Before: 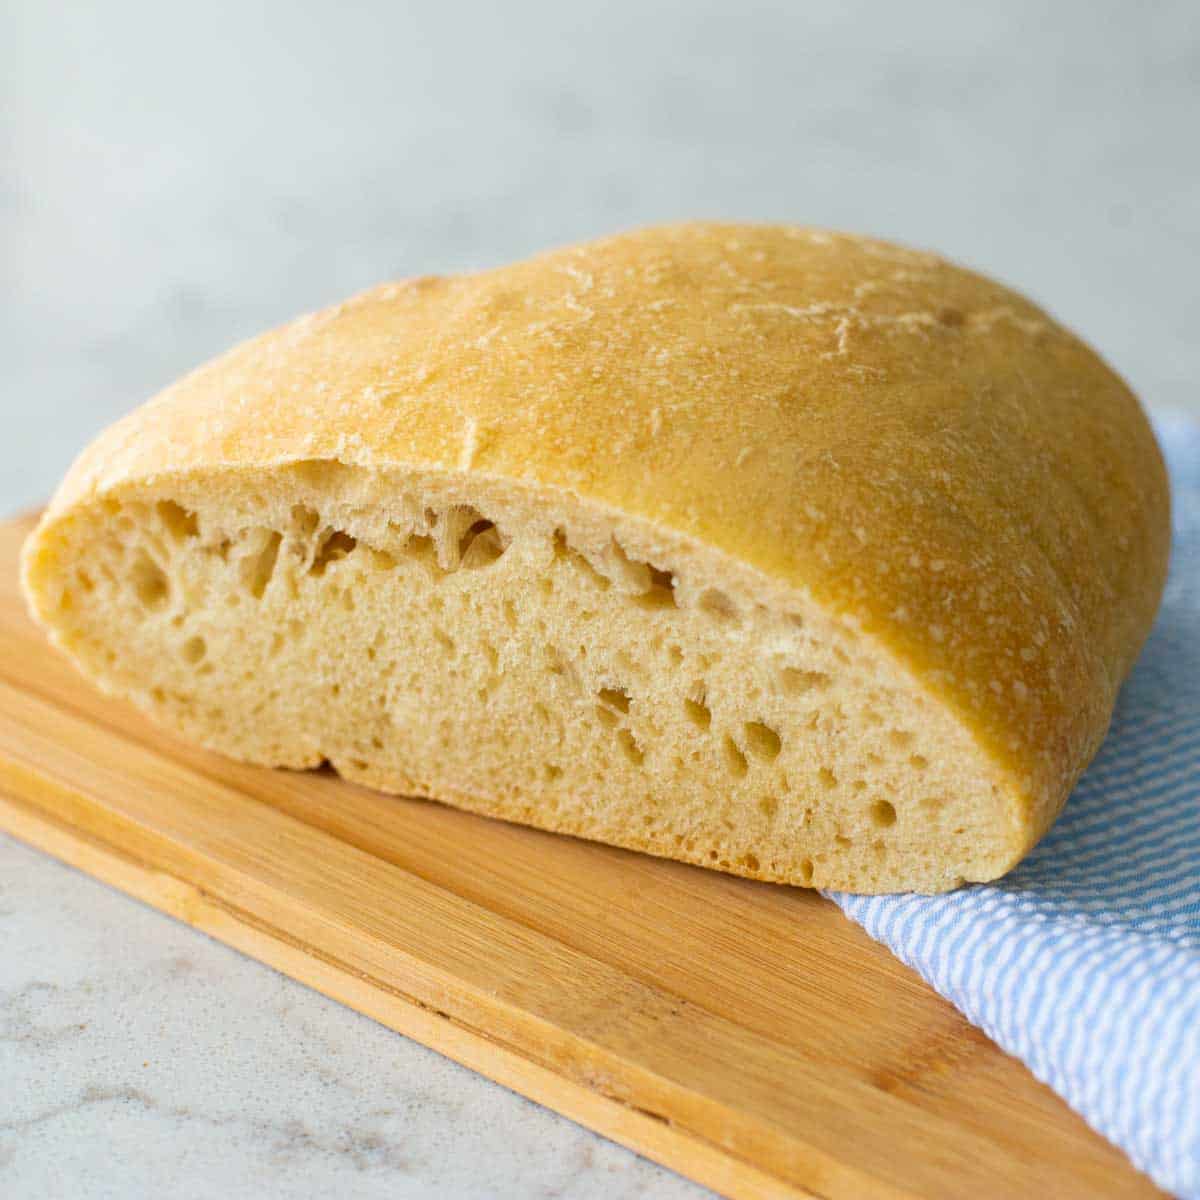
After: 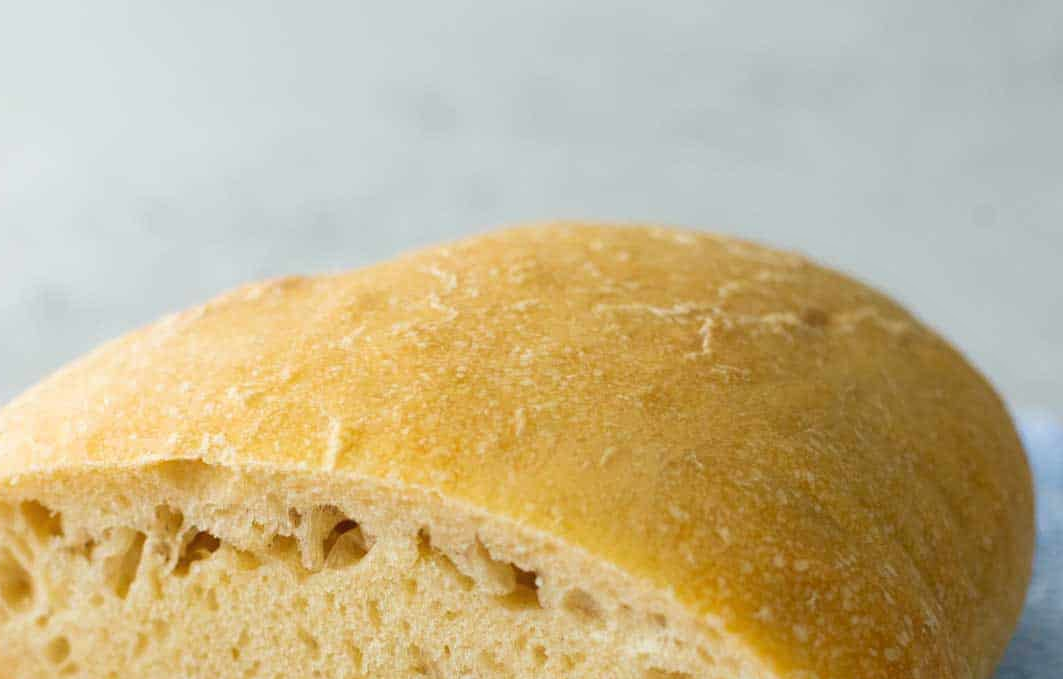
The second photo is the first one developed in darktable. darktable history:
crop and rotate: left 11.376%, bottom 43.402%
contrast equalizer: y [[0.5, 0.5, 0.472, 0.5, 0.5, 0.5], [0.5 ×6], [0.5 ×6], [0 ×6], [0 ×6]]
